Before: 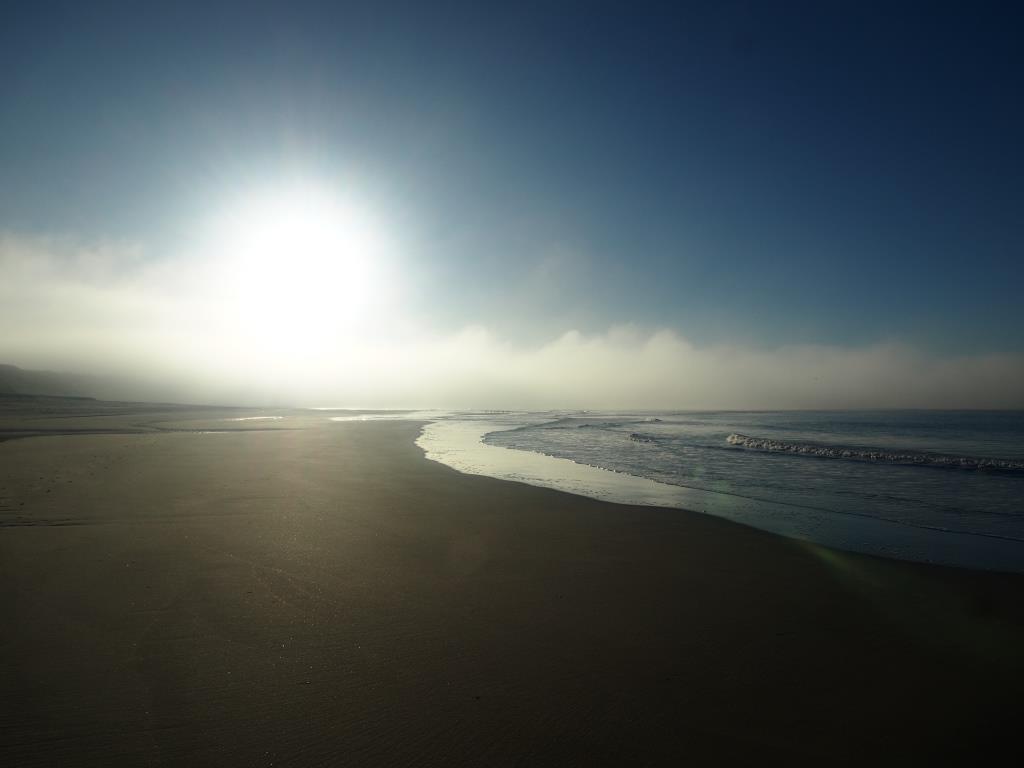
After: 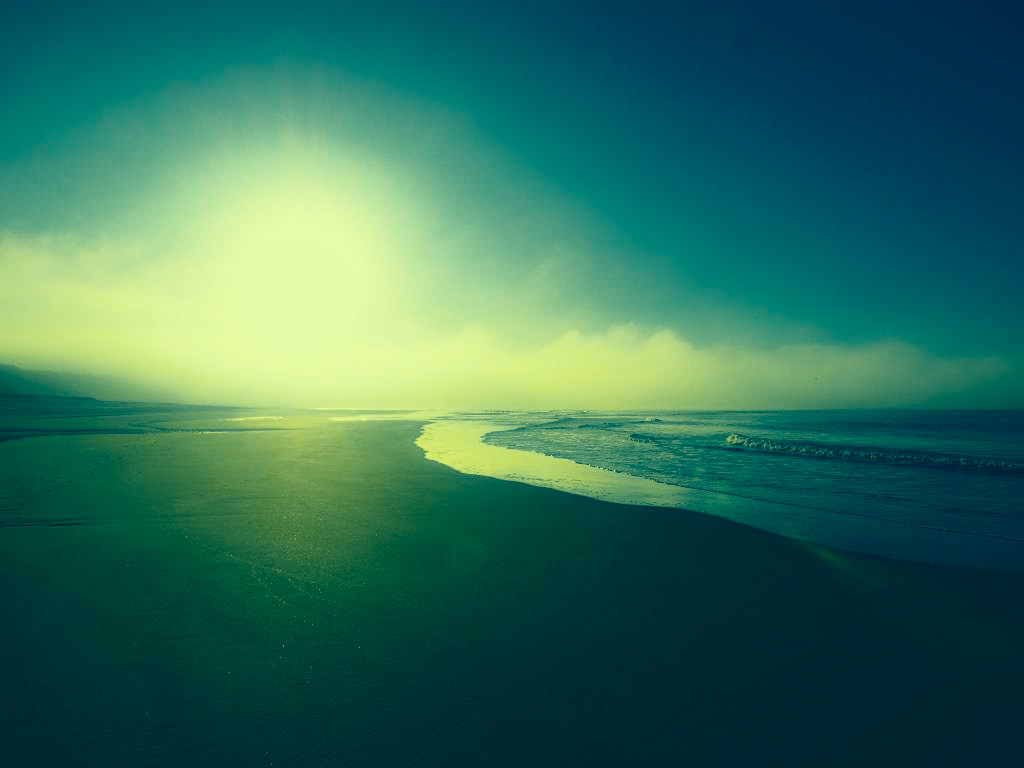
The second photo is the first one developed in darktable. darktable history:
tone curve: curves: ch0 [(0, 0.006) (0.037, 0.022) (0.123, 0.105) (0.19, 0.173) (0.277, 0.279) (0.474, 0.517) (0.597, 0.662) (0.687, 0.774) (0.855, 0.891) (1, 0.982)]; ch1 [(0, 0) (0.243, 0.245) (0.422, 0.415) (0.493, 0.495) (0.508, 0.503) (0.544, 0.552) (0.557, 0.582) (0.626, 0.672) (0.694, 0.732) (1, 1)]; ch2 [(0, 0) (0.249, 0.216) (0.356, 0.329) (0.424, 0.442) (0.476, 0.483) (0.498, 0.5) (0.517, 0.519) (0.532, 0.539) (0.562, 0.596) (0.614, 0.662) (0.706, 0.757) (0.808, 0.809) (0.991, 0.968)], color space Lab, independent channels, preserve colors none
color correction: highlights a* -15.58, highlights b* 40, shadows a* -40, shadows b* -26.18
local contrast: mode bilateral grid, contrast 20, coarseness 50, detail 130%, midtone range 0.2
contrast brightness saturation: contrast -0.11
